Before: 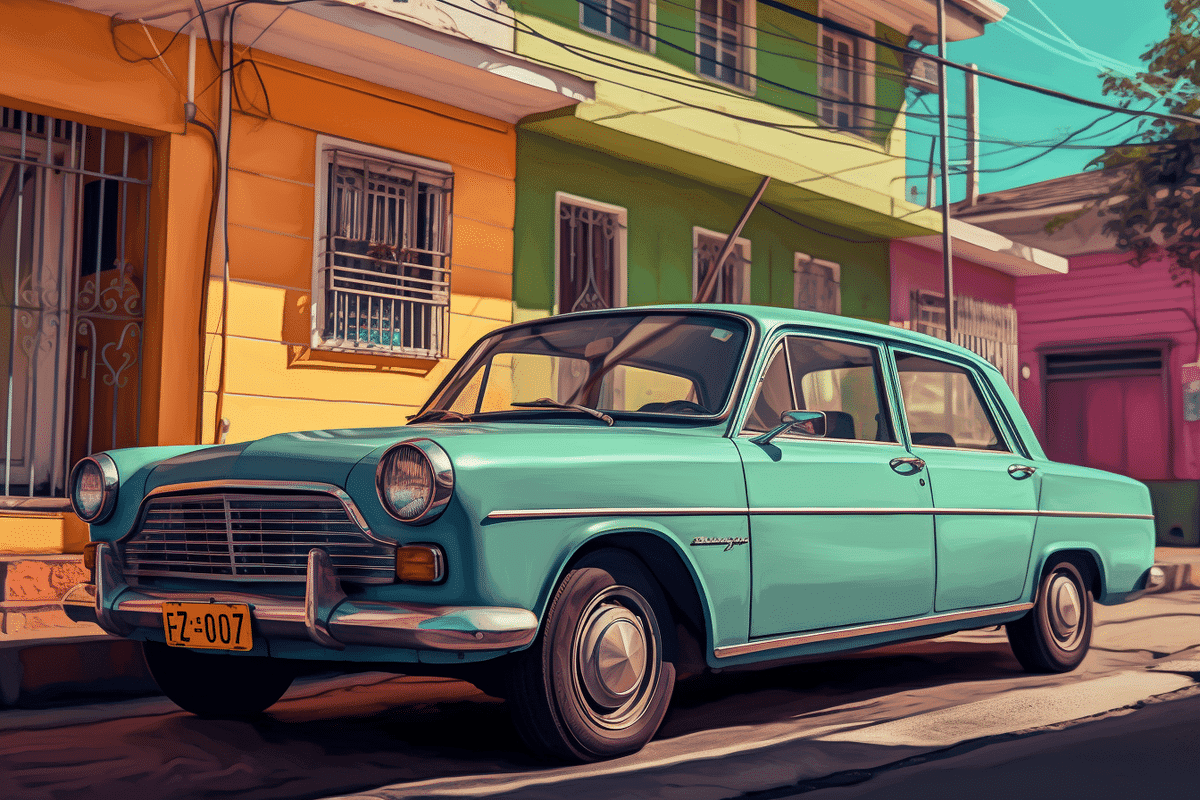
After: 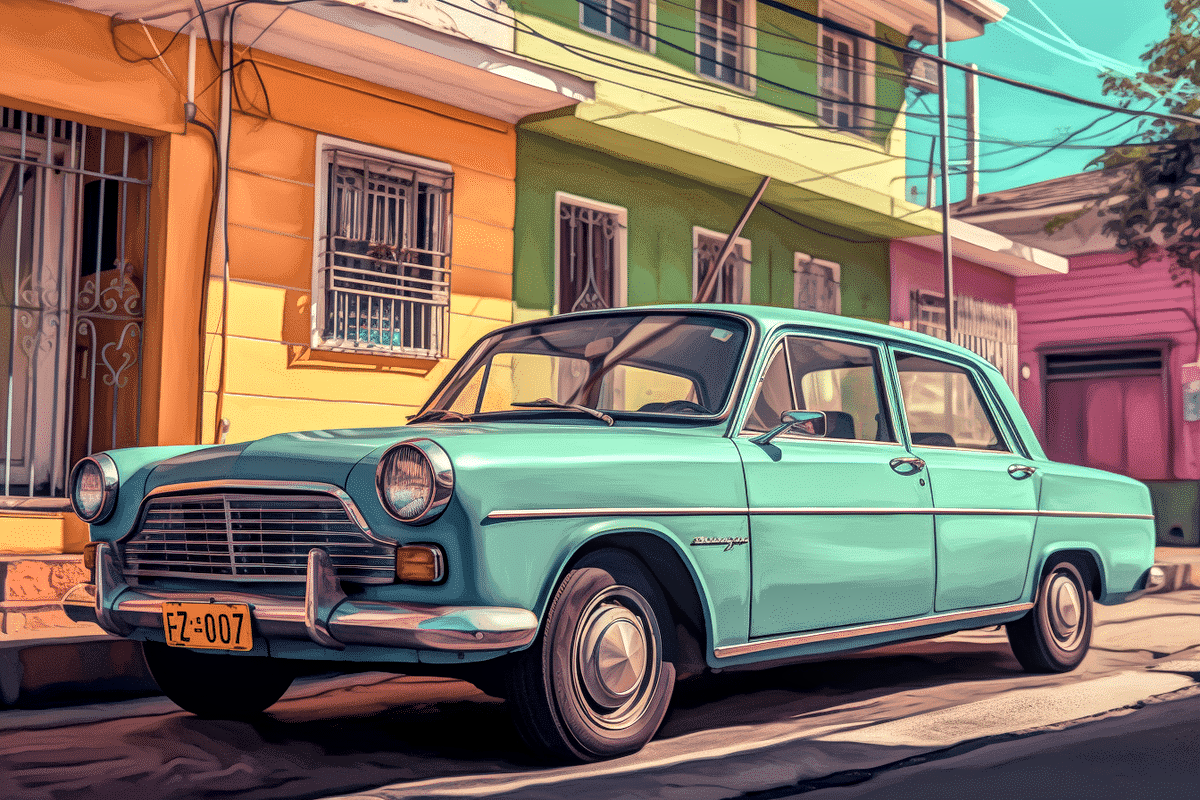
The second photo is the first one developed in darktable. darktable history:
global tonemap: drago (1, 100), detail 1
local contrast: on, module defaults
